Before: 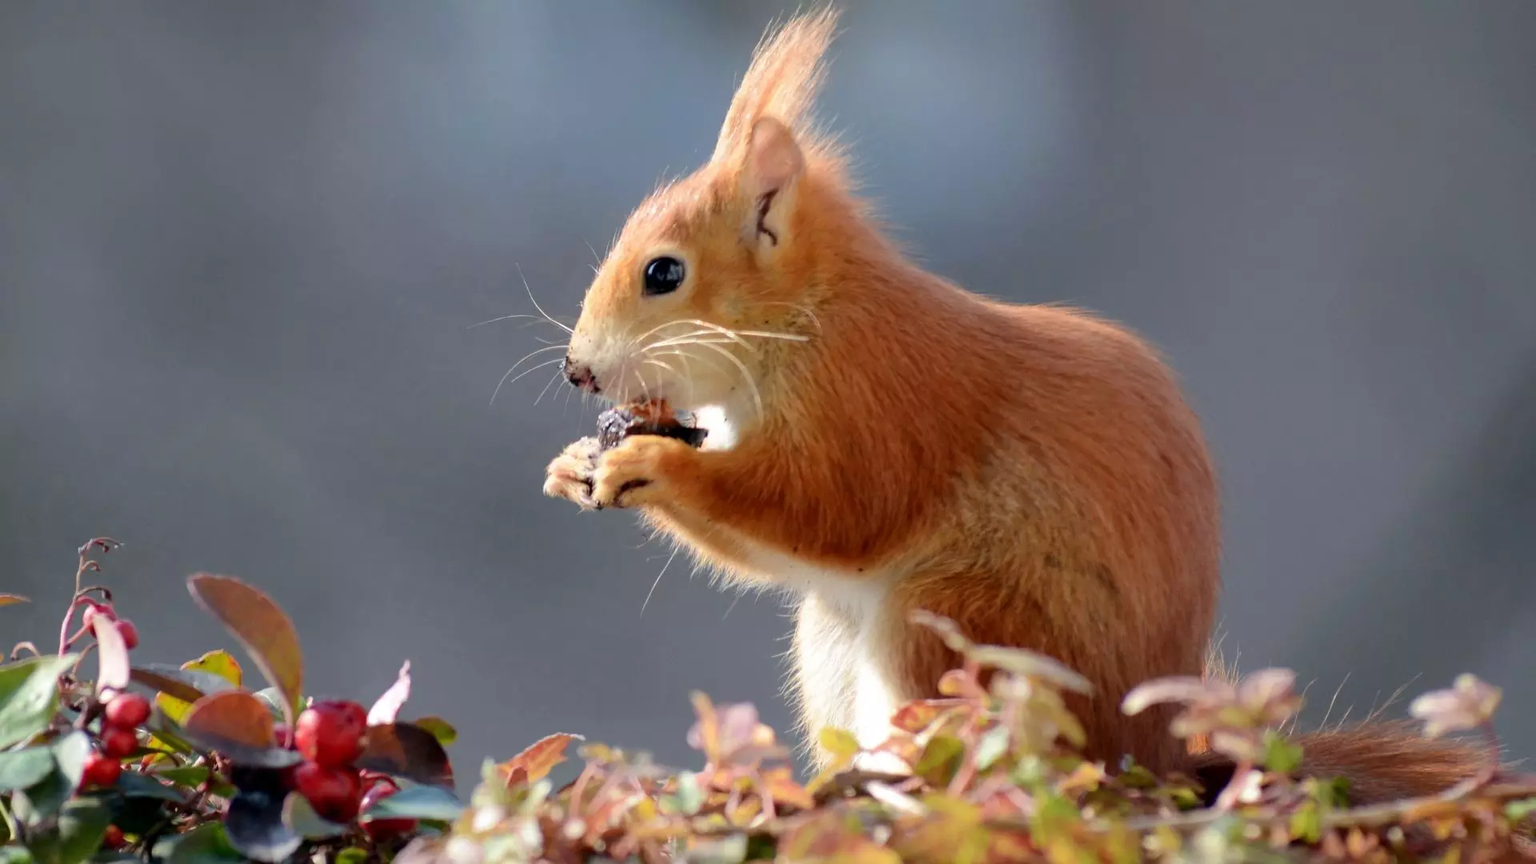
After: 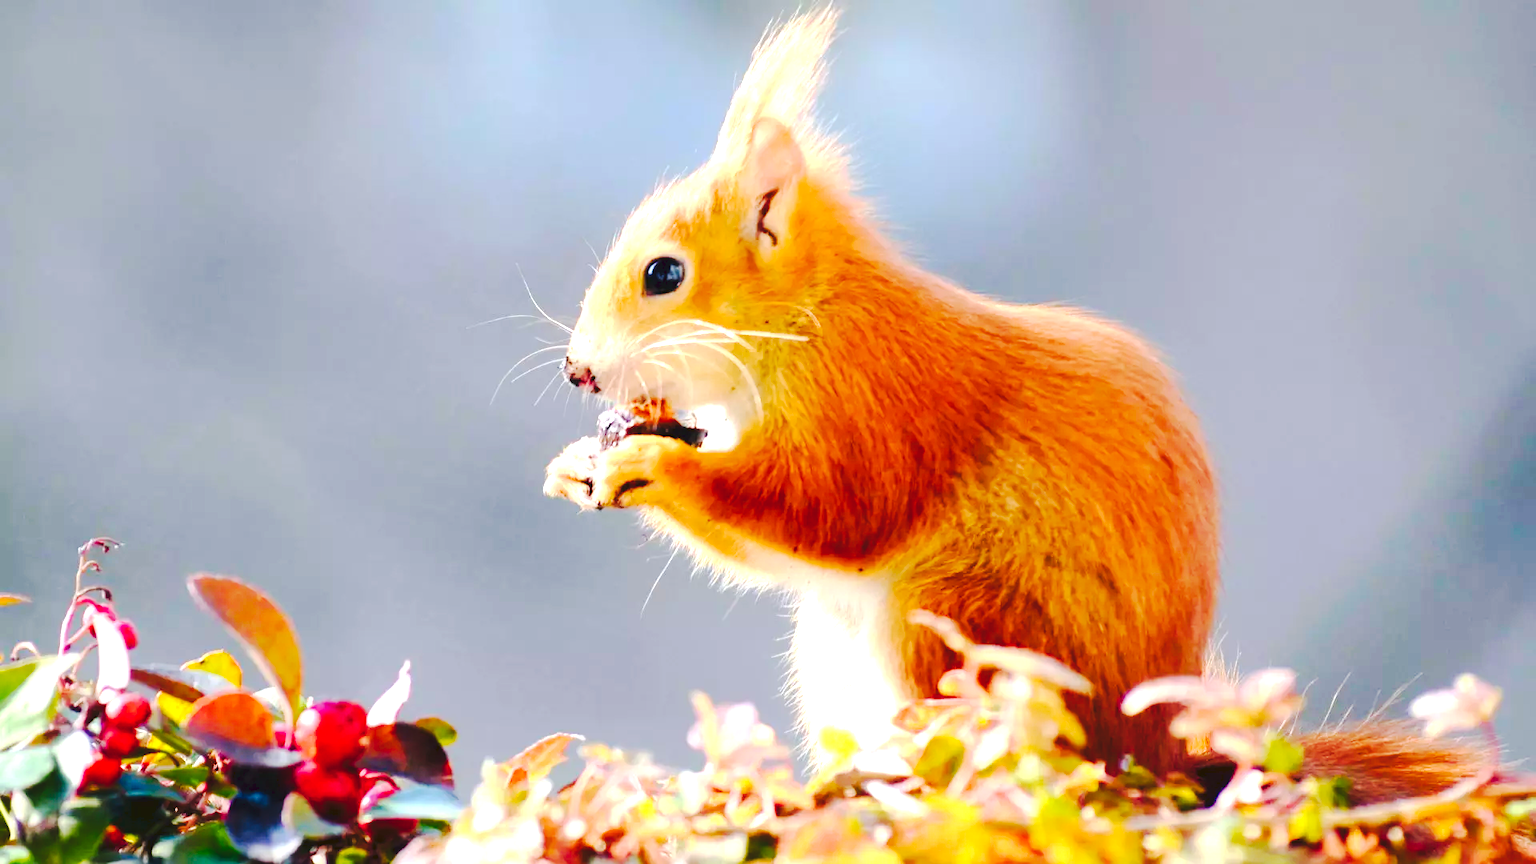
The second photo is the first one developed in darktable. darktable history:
exposure: black level correction 0, exposure 1.2 EV, compensate exposure bias true, compensate highlight preservation false
color balance rgb: perceptual saturation grading › global saturation 20%, perceptual saturation grading › highlights -25%, perceptual saturation grading › shadows 25%, global vibrance 50%
tone curve: curves: ch0 [(0, 0) (0.003, 0.062) (0.011, 0.07) (0.025, 0.083) (0.044, 0.094) (0.069, 0.105) (0.1, 0.117) (0.136, 0.136) (0.177, 0.164) (0.224, 0.201) (0.277, 0.256) (0.335, 0.335) (0.399, 0.424) (0.468, 0.529) (0.543, 0.641) (0.623, 0.725) (0.709, 0.787) (0.801, 0.849) (0.898, 0.917) (1, 1)], preserve colors none
